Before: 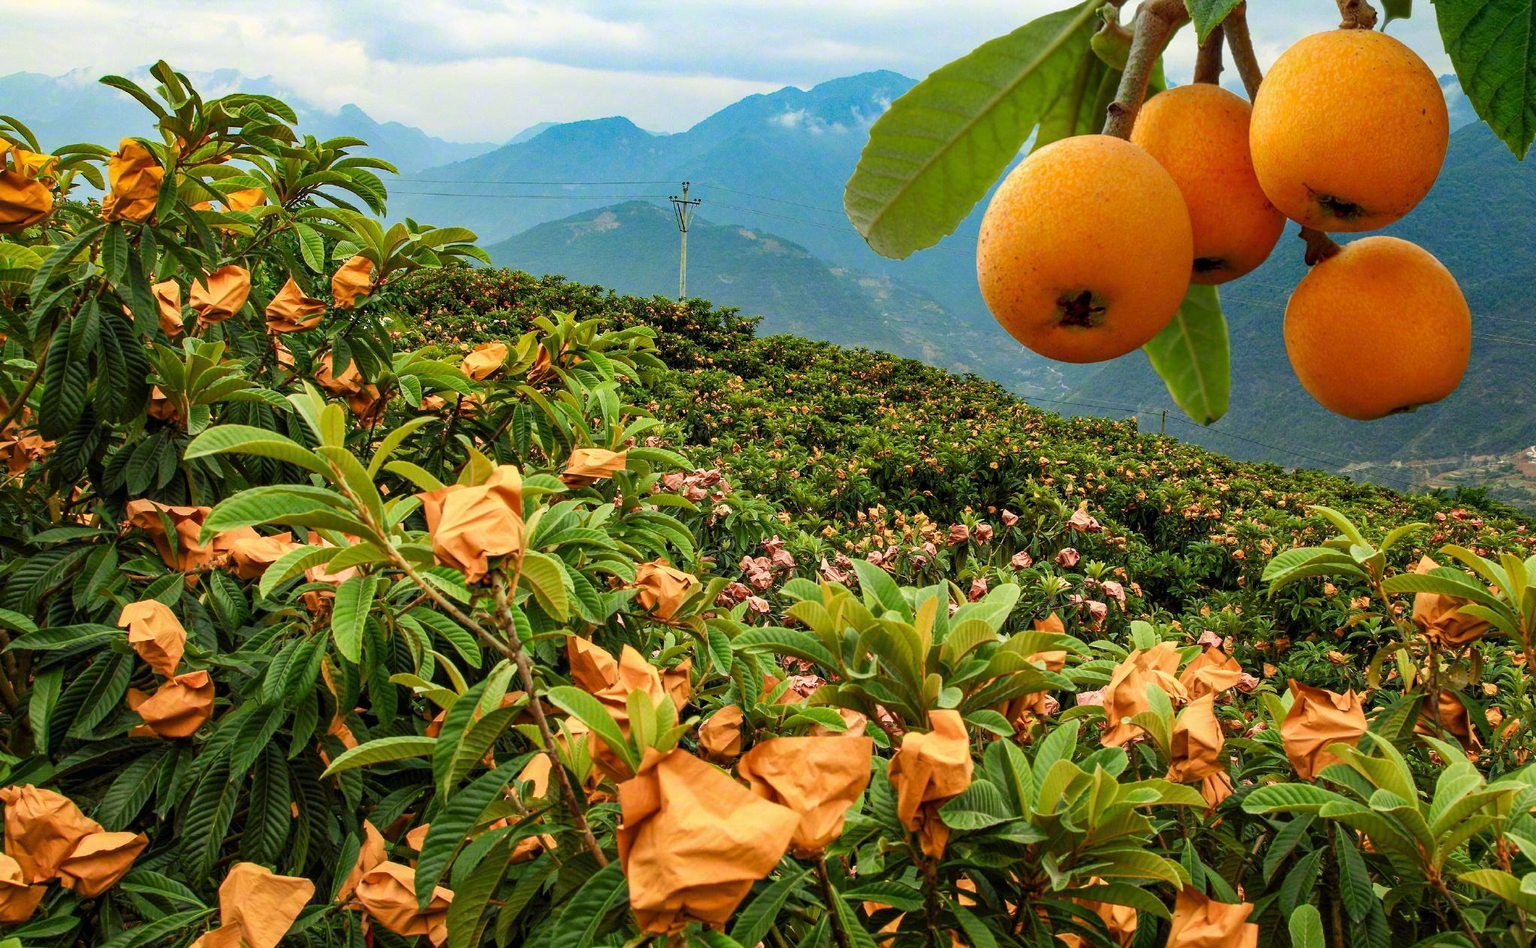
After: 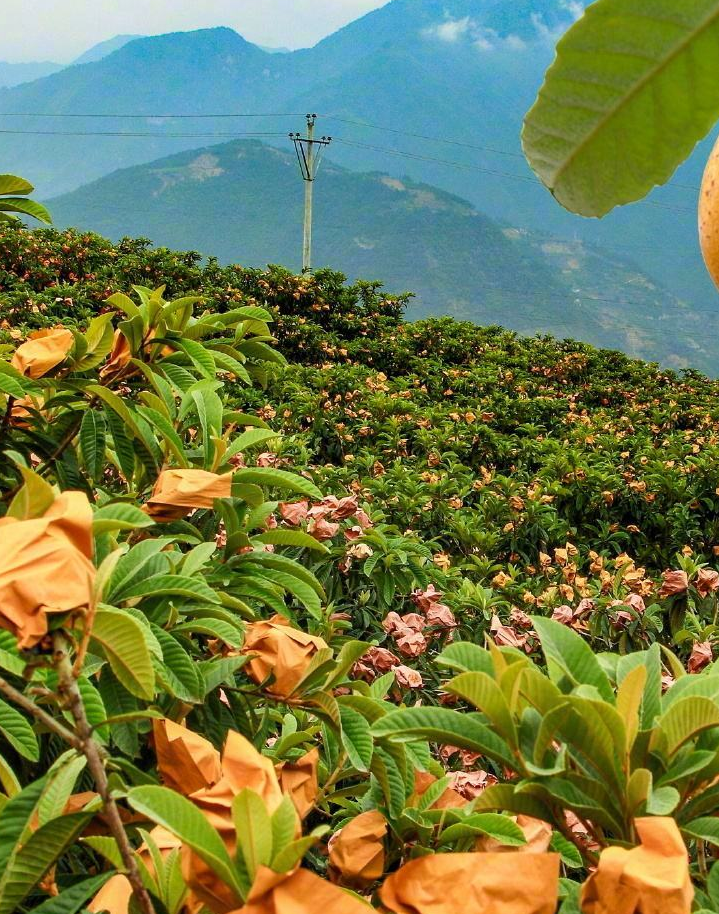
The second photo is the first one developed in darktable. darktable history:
crop and rotate: left 29.476%, top 10.214%, right 35.32%, bottom 17.333%
tone equalizer: on, module defaults
